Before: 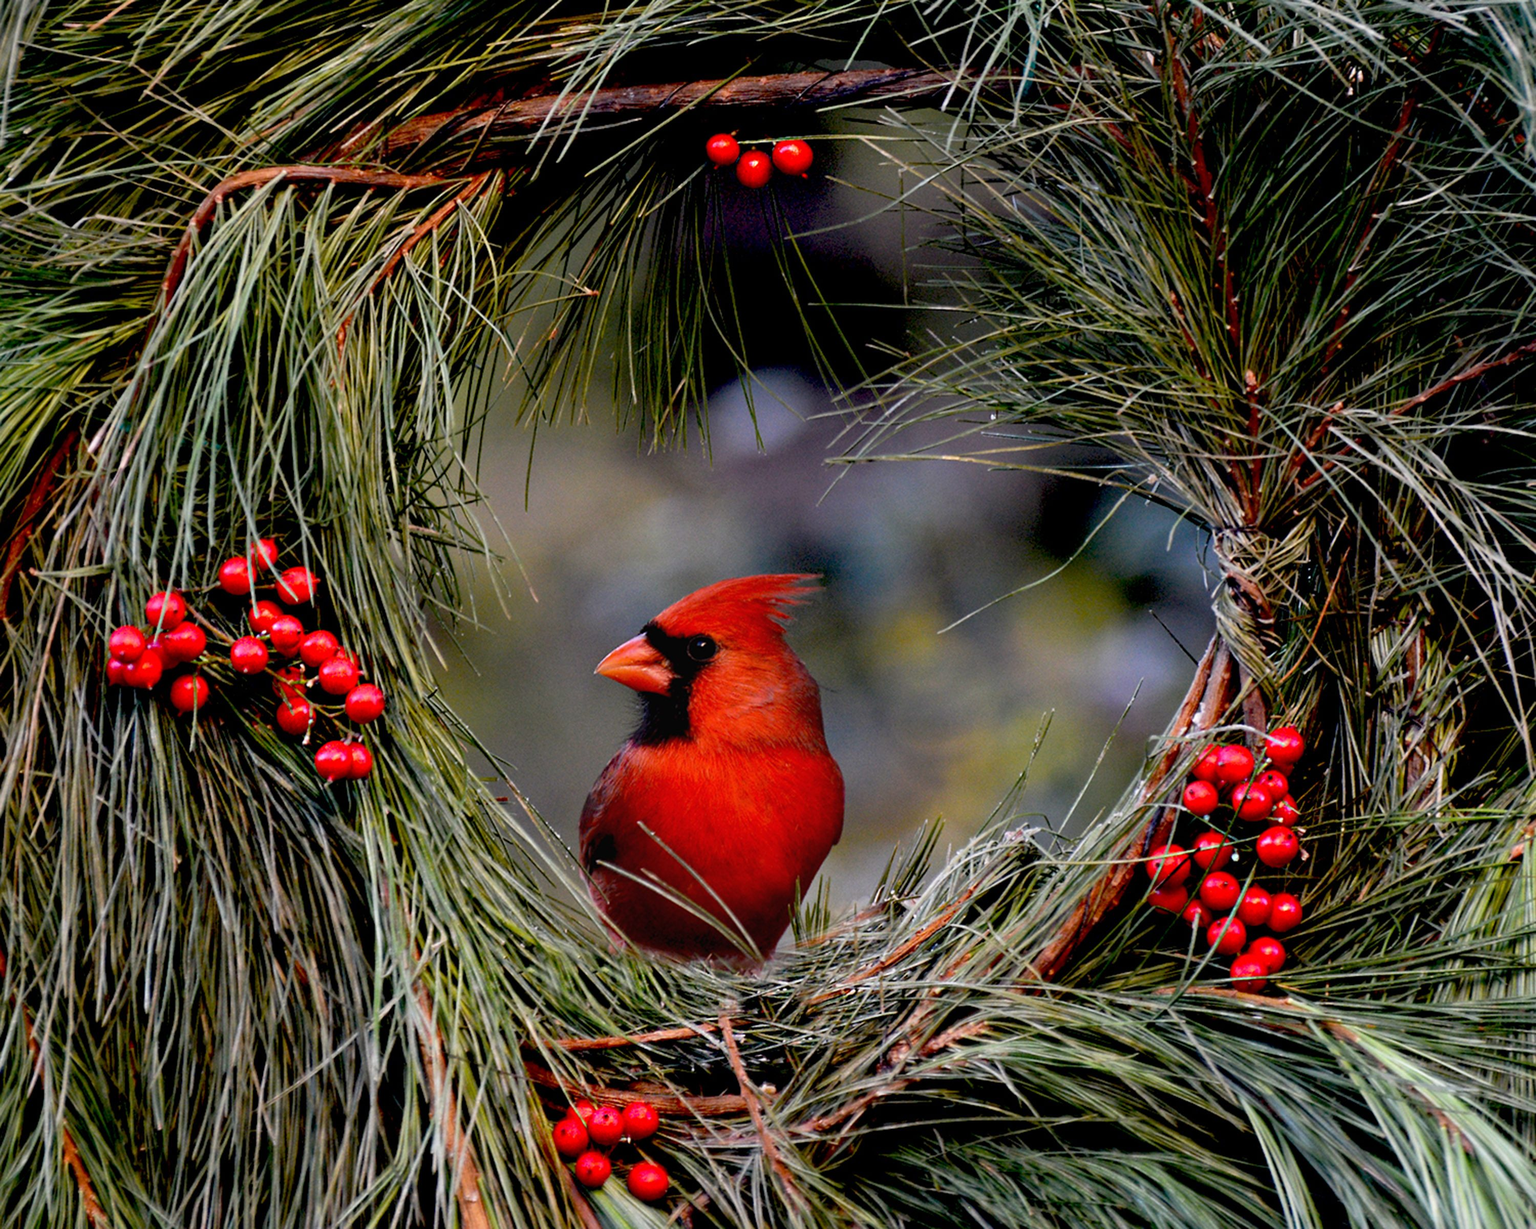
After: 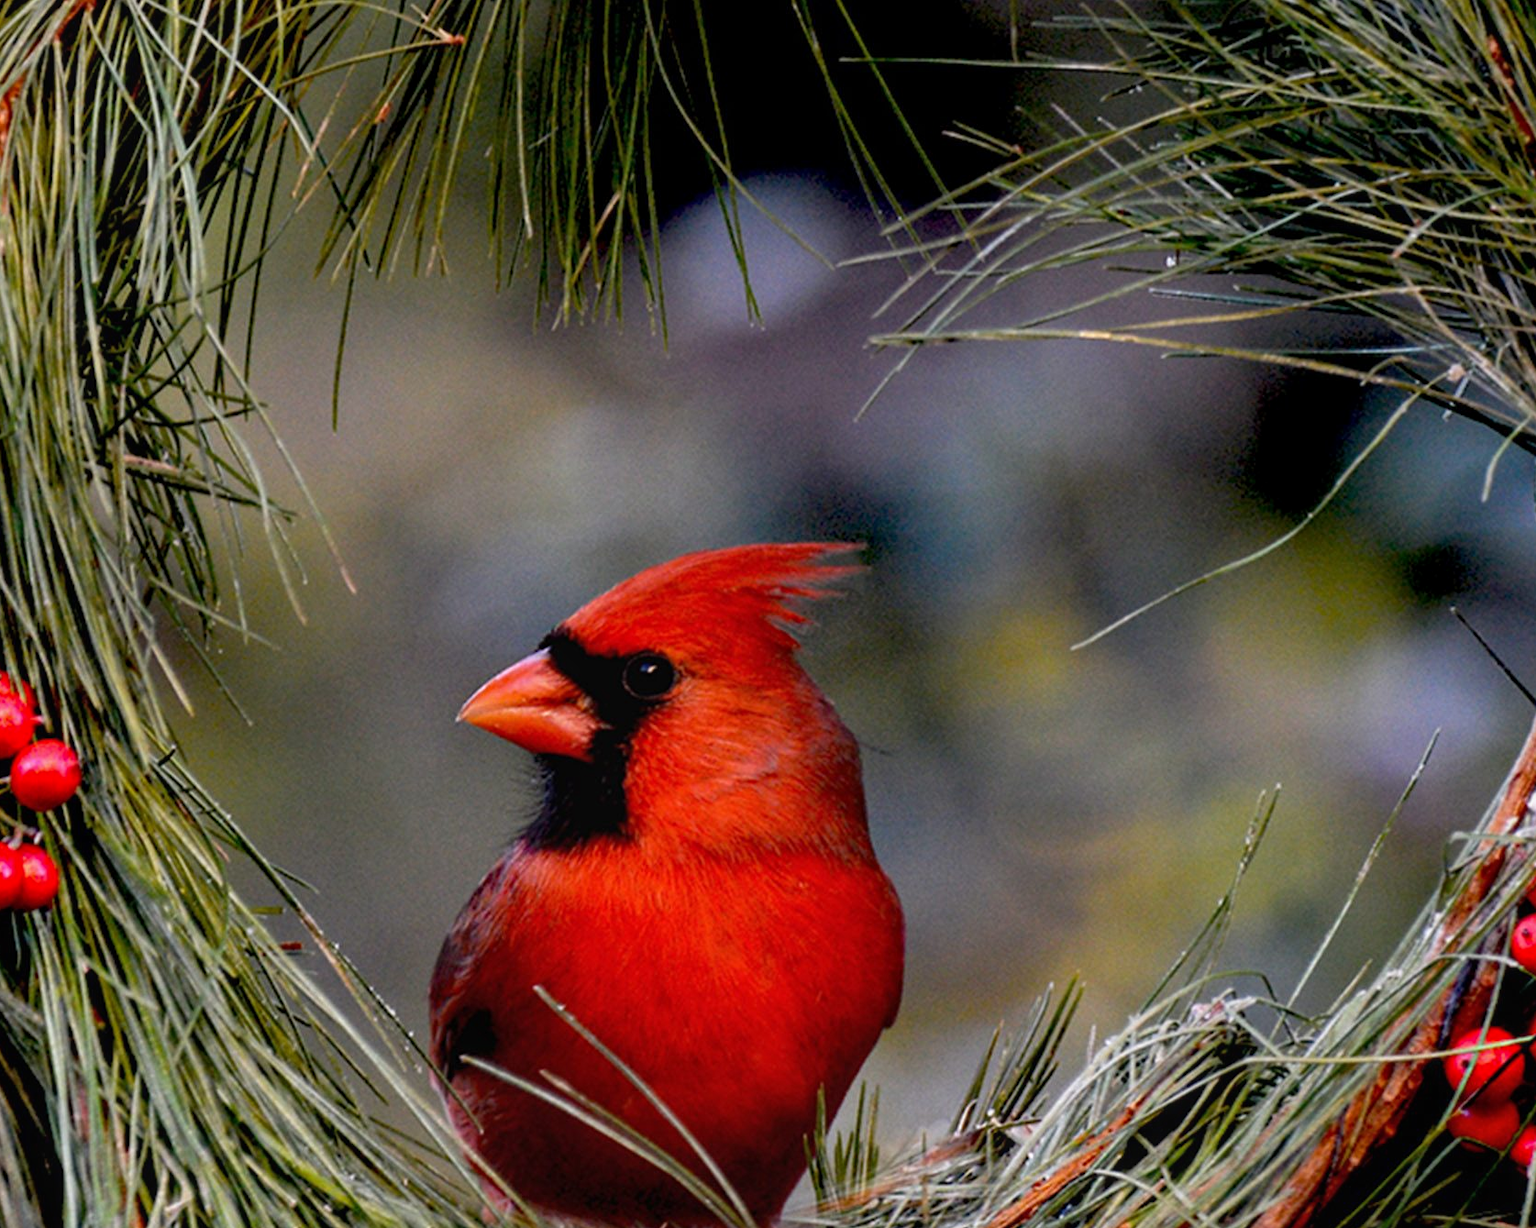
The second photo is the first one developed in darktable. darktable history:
local contrast: detail 110%
crop and rotate: left 22.13%, top 22.054%, right 22.026%, bottom 22.102%
